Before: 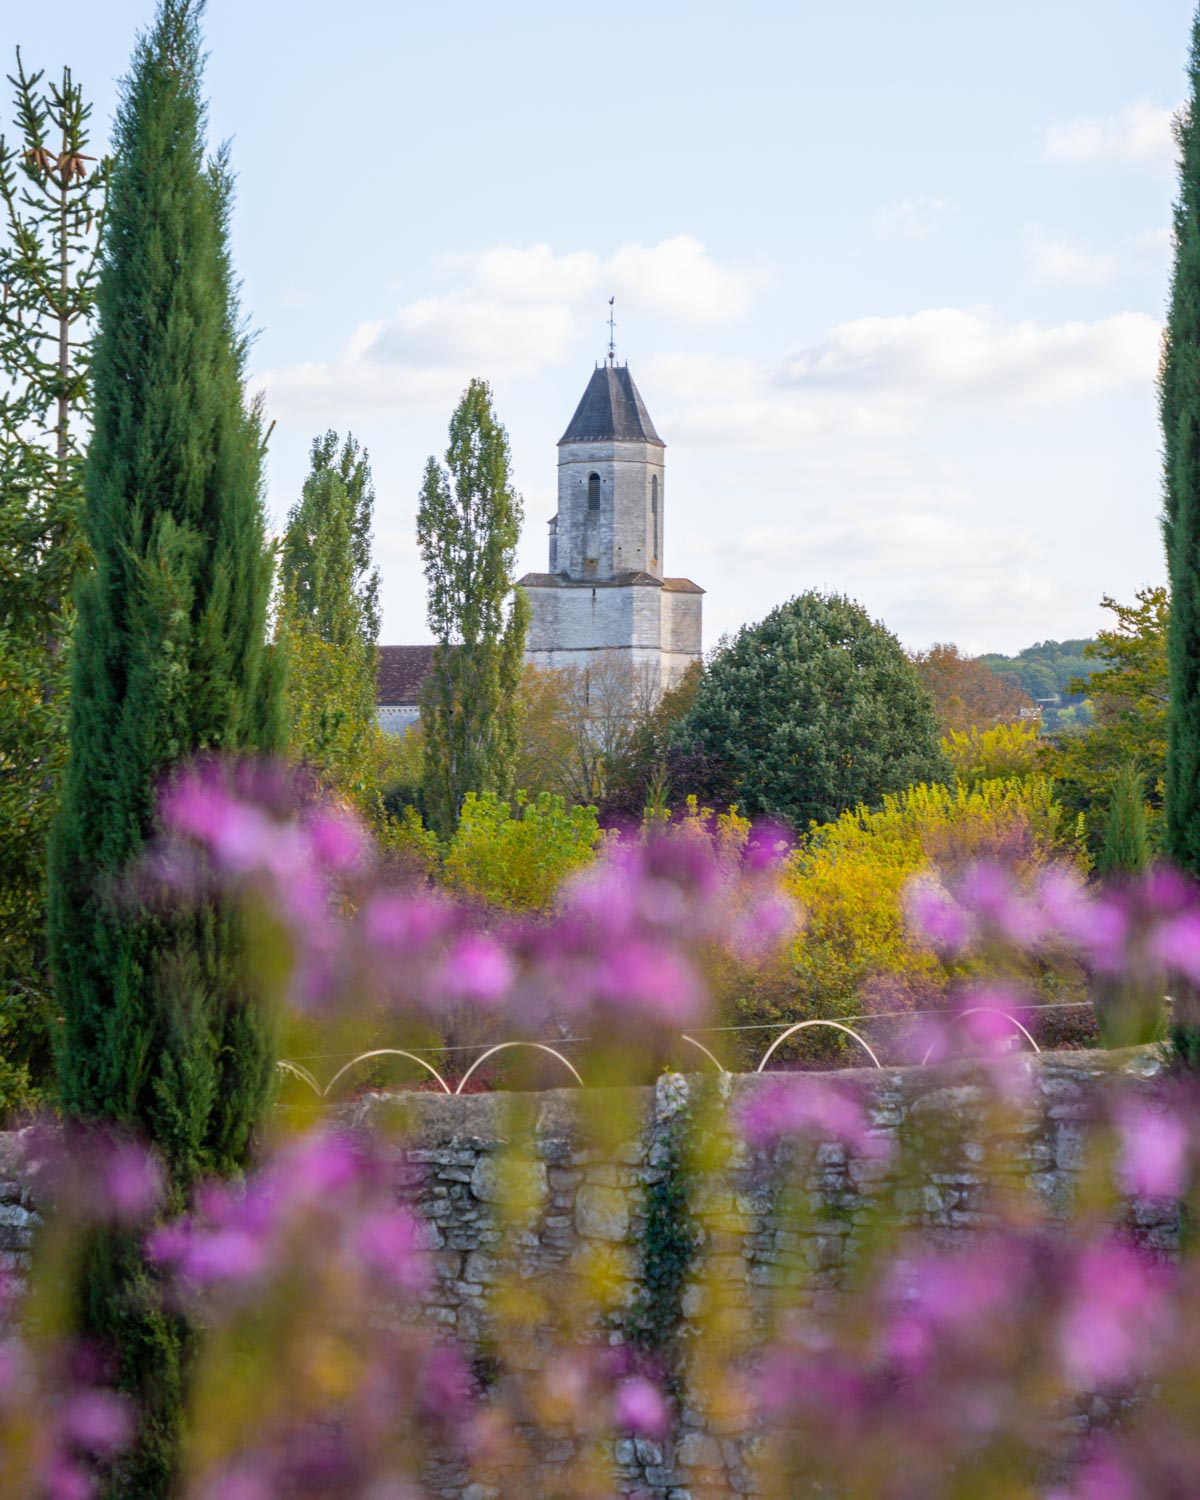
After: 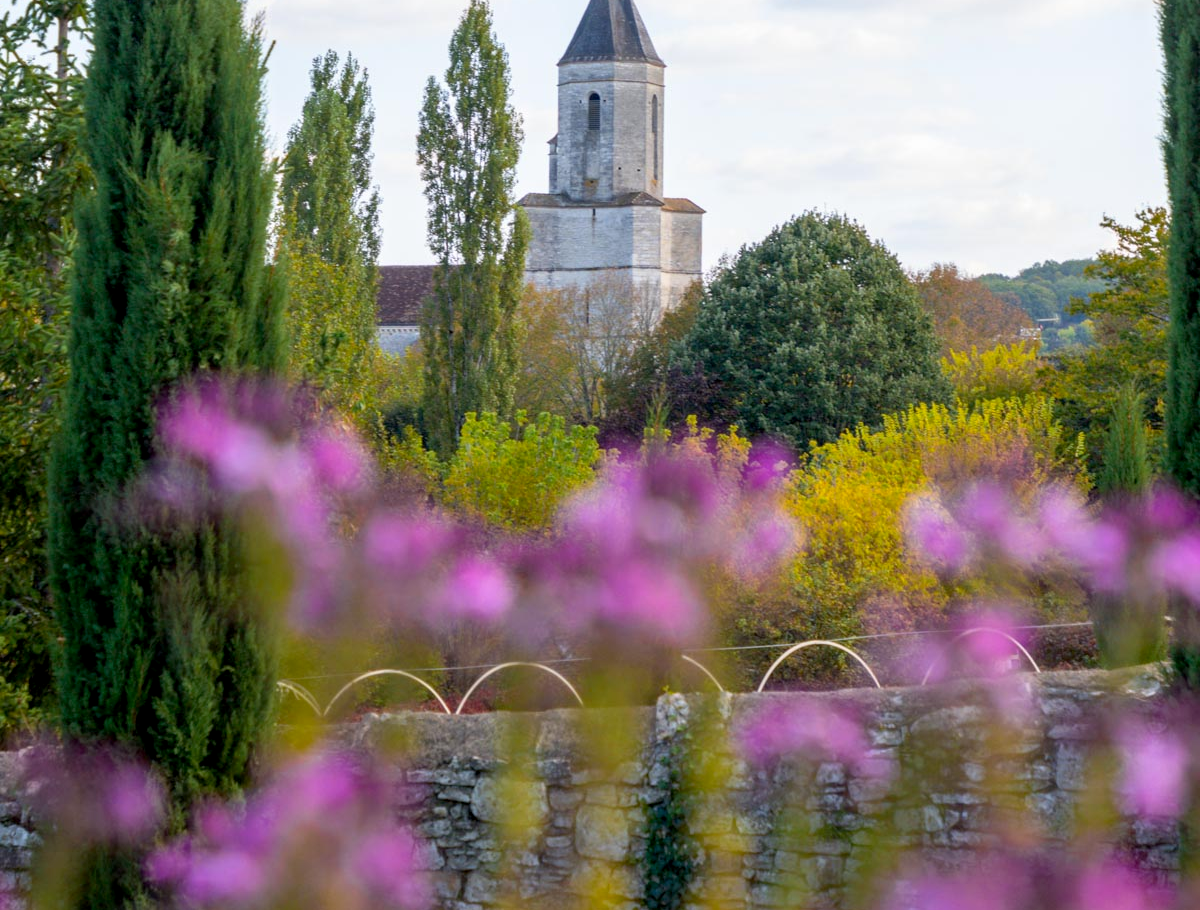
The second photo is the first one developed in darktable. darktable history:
exposure: black level correction 0.005, exposure 0.014 EV, compensate highlight preservation false
crop and rotate: top 25.357%, bottom 13.942%
